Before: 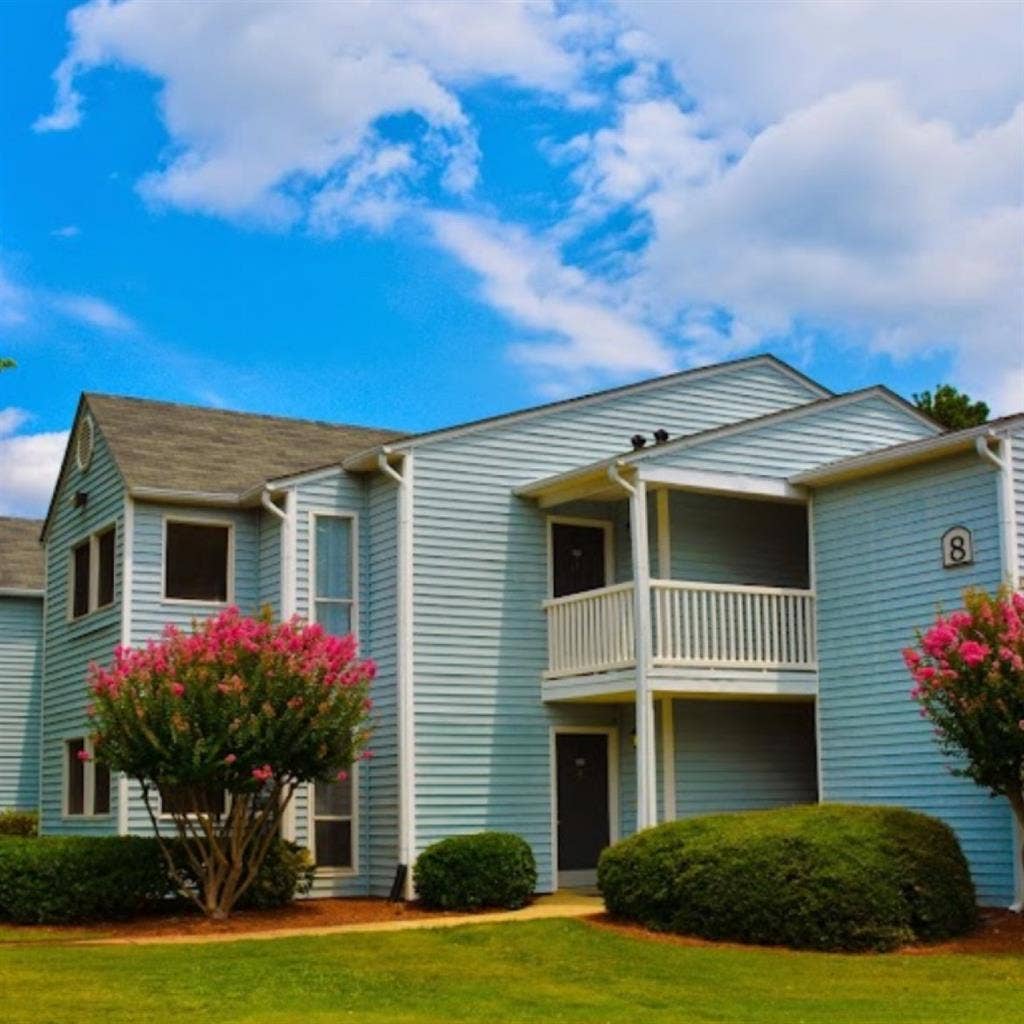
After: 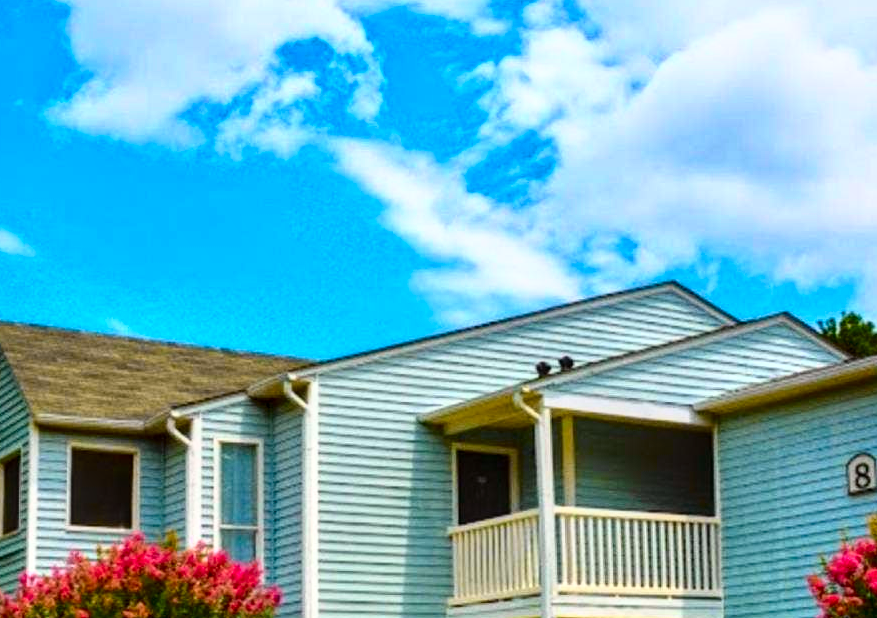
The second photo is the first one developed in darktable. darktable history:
crop and rotate: left 9.345%, top 7.22%, right 4.982%, bottom 32.331%
tone curve: curves: ch0 [(0, 0.018) (0.162, 0.128) (0.434, 0.478) (0.667, 0.785) (0.819, 0.943) (1, 0.991)]; ch1 [(0, 0) (0.402, 0.36) (0.476, 0.449) (0.506, 0.505) (0.523, 0.518) (0.579, 0.626) (0.641, 0.668) (0.693, 0.745) (0.861, 0.934) (1, 1)]; ch2 [(0, 0) (0.424, 0.388) (0.483, 0.472) (0.503, 0.505) (0.521, 0.519) (0.547, 0.581) (0.582, 0.648) (0.699, 0.759) (0.997, 0.858)], color space Lab, independent channels
local contrast: detail 130%
